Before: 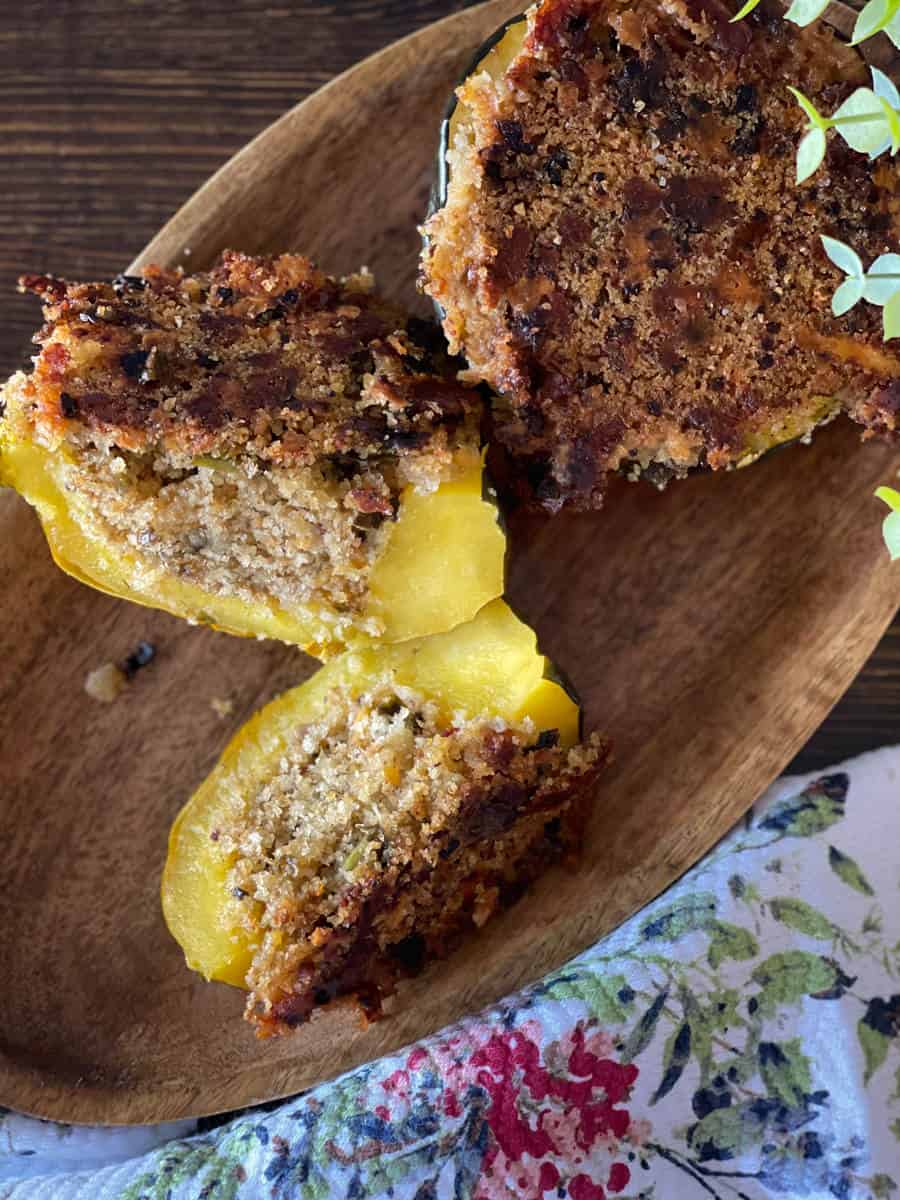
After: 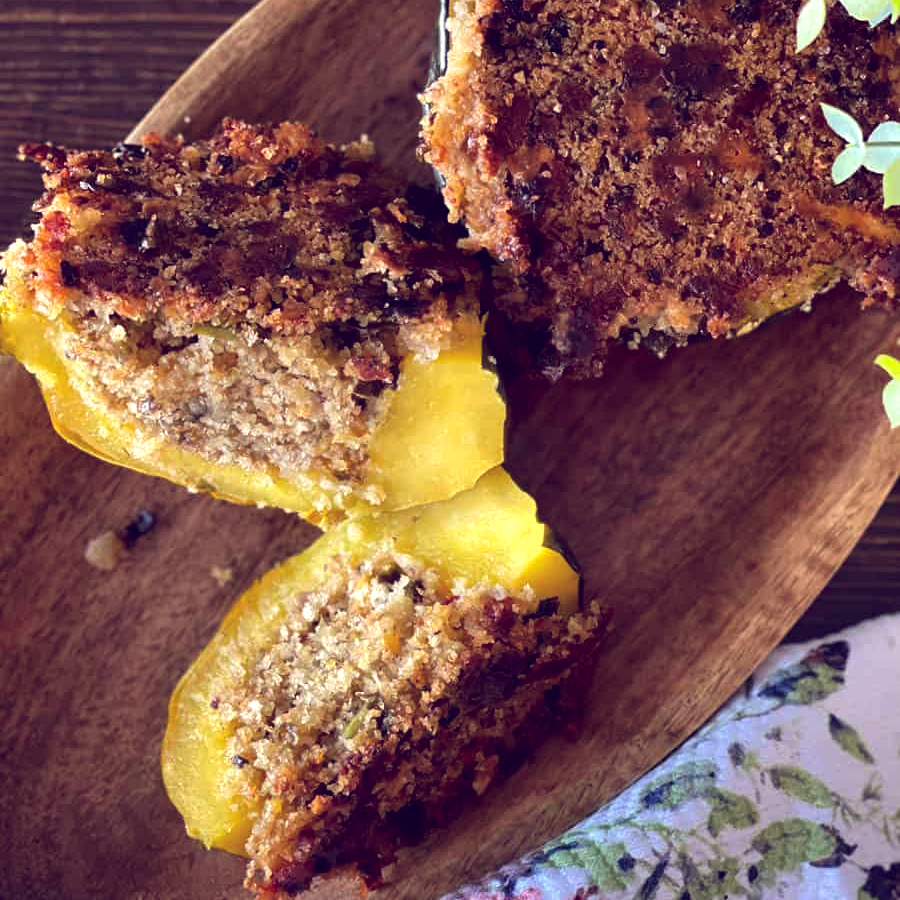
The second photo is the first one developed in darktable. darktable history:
crop: top 11.038%, bottom 13.962%
color balance: lift [1.001, 0.997, 0.99, 1.01], gamma [1.007, 1, 0.975, 1.025], gain [1, 1.065, 1.052, 0.935], contrast 13.25%
